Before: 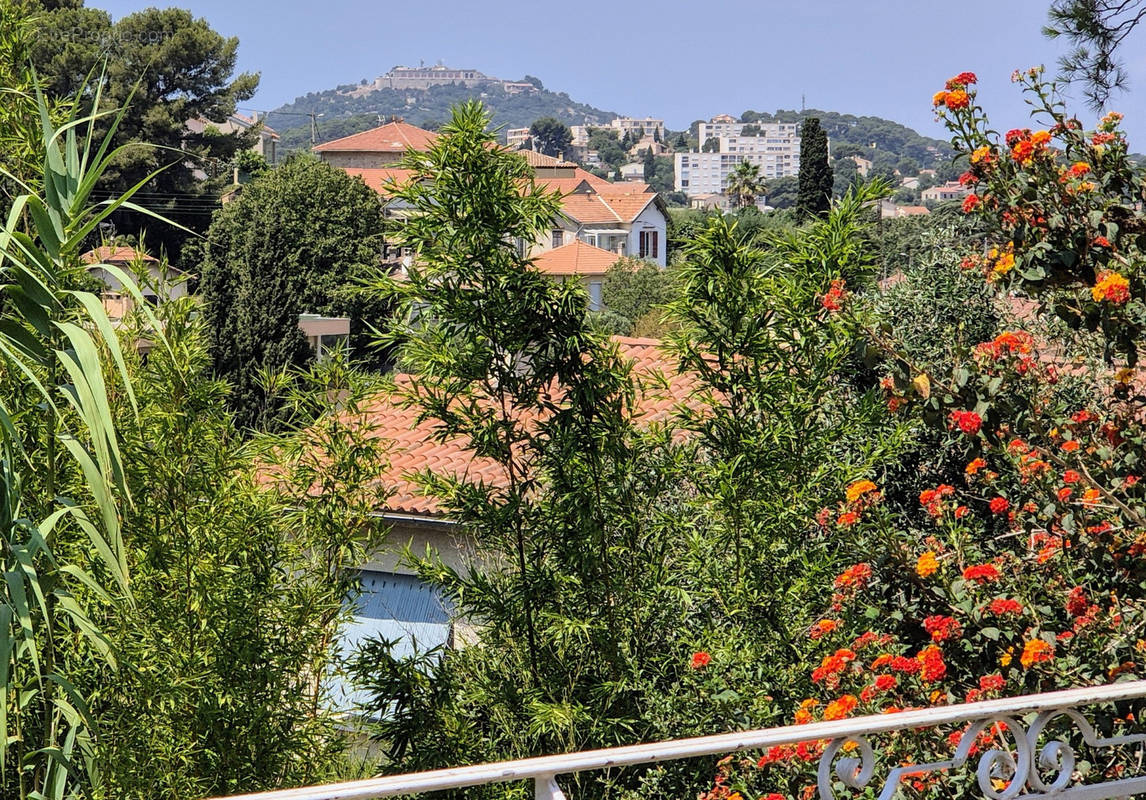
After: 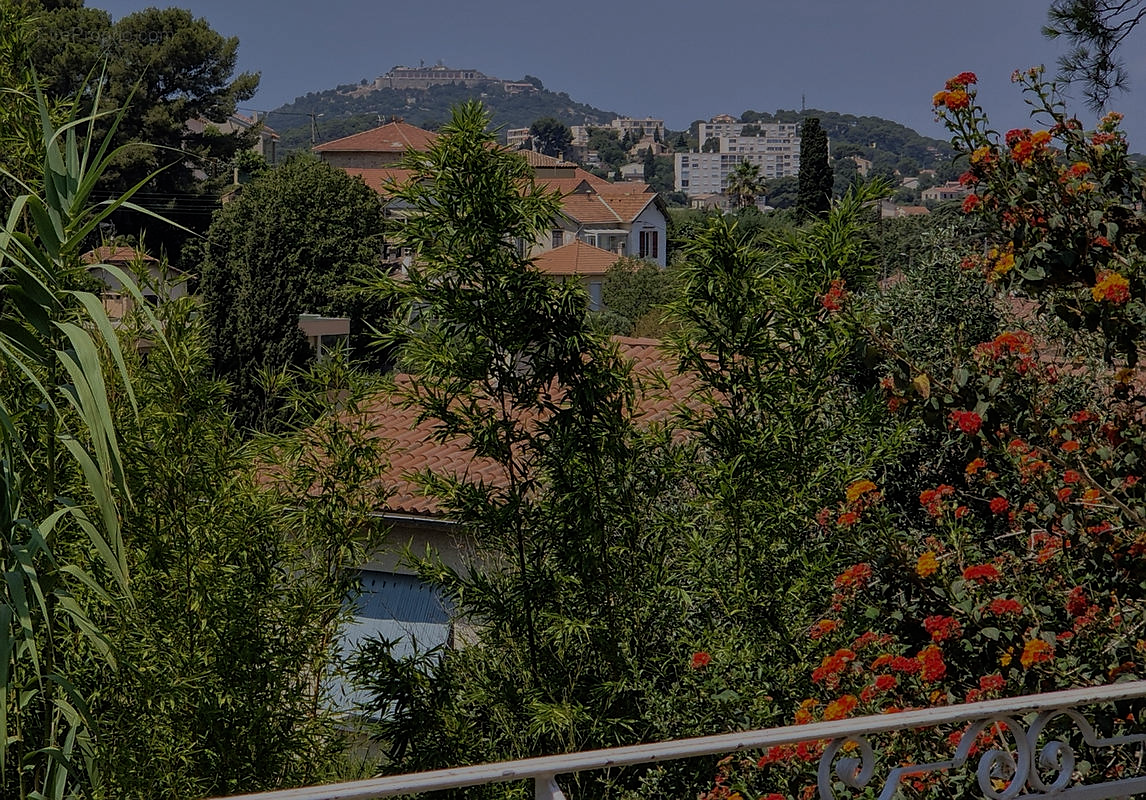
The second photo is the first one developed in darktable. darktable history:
velvia: strength 9.26%
exposure: compensate highlight preservation false
tone equalizer: -8 EV -1.97 EV, -7 EV -1.96 EV, -6 EV -1.97 EV, -5 EV -2 EV, -4 EV -1.96 EV, -3 EV -1.97 EV, -2 EV -1.98 EV, -1 EV -1.62 EV, +0 EV -1.99 EV, edges refinement/feathering 500, mask exposure compensation -1.57 EV, preserve details no
sharpen: radius 1.015, threshold 0.867
